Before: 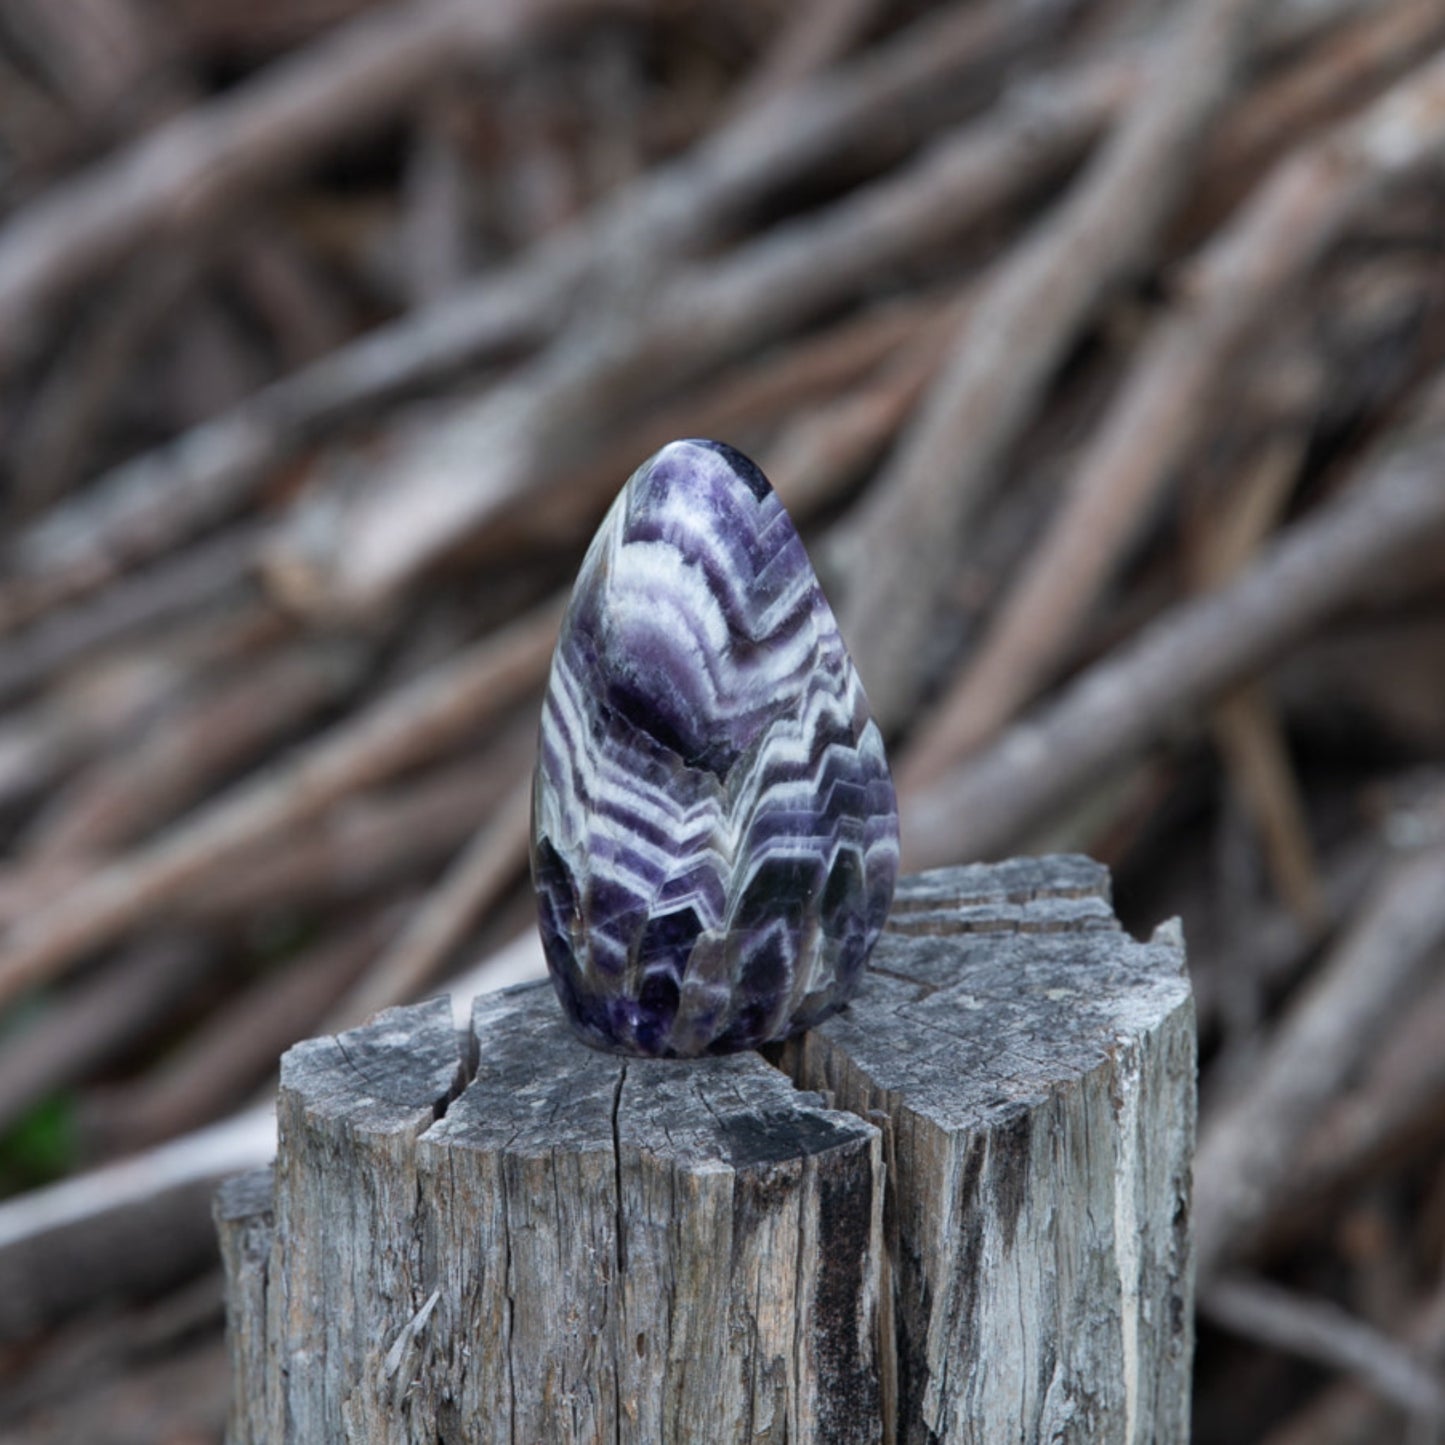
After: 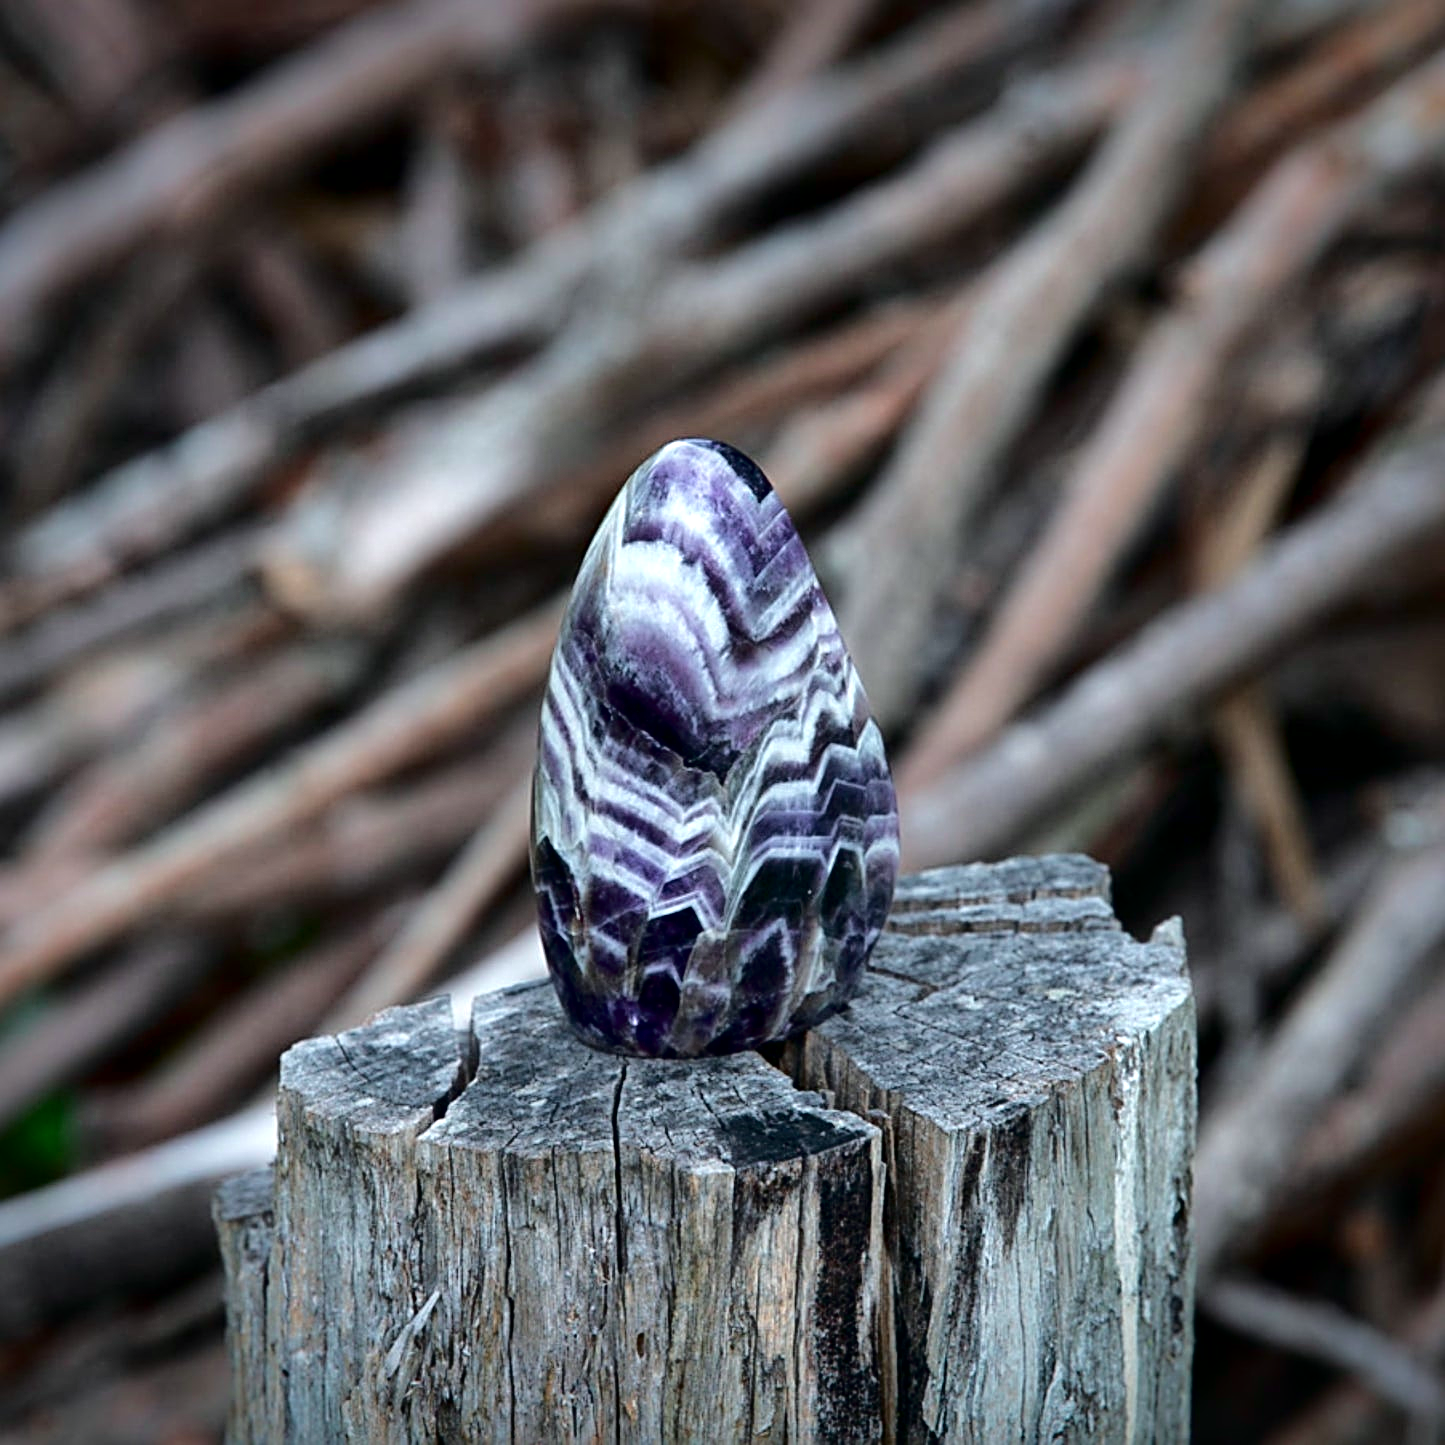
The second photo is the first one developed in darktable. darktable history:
sharpen: radius 2.676, amount 0.669
local contrast: mode bilateral grid, contrast 20, coarseness 50, detail 132%, midtone range 0.2
exposure: black level correction 0, exposure 0.5 EV, compensate highlight preservation false
rotate and perspective: crop left 0, crop top 0
vignetting: fall-off start 88.53%, fall-off radius 44.2%, saturation 0.376, width/height ratio 1.161
tone curve: curves: ch0 [(0, 0) (0.181, 0.087) (0.498, 0.485) (0.78, 0.742) (0.993, 0.954)]; ch1 [(0, 0) (0.311, 0.149) (0.395, 0.349) (0.488, 0.477) (0.612, 0.641) (1, 1)]; ch2 [(0, 0) (0.5, 0.5) (0.638, 0.667) (1, 1)], color space Lab, independent channels, preserve colors none
